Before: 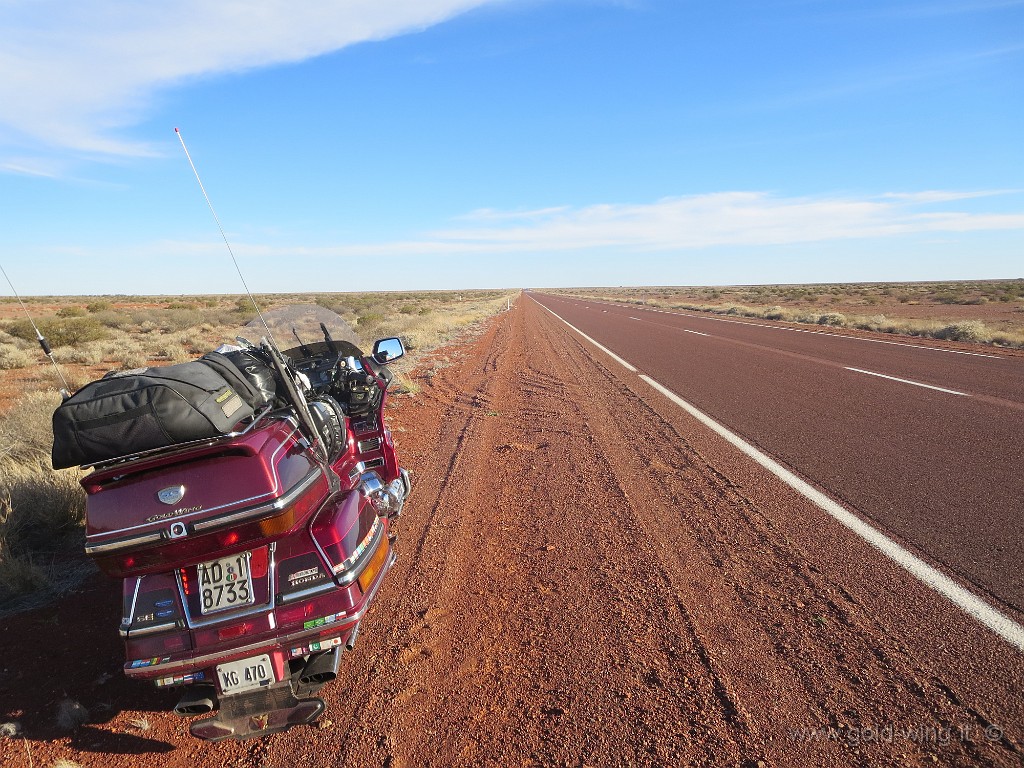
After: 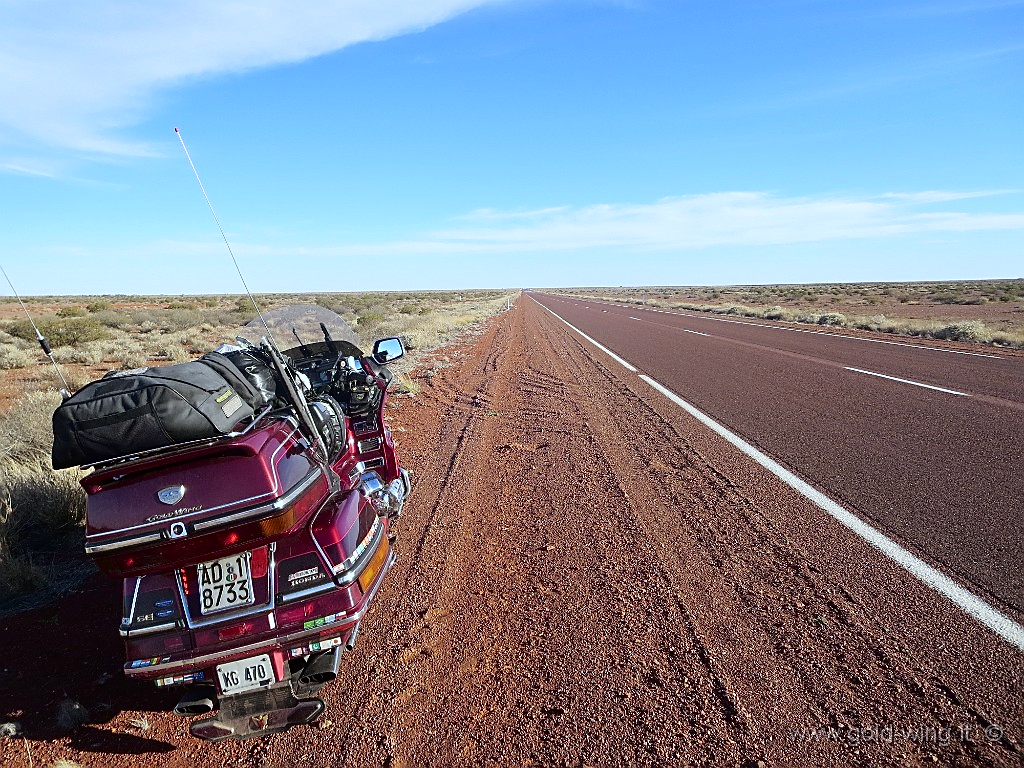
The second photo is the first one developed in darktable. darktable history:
sharpen: on, module defaults
white balance: red 0.924, blue 1.095
exposure: exposure 0.078 EV, compensate highlight preservation false
fill light: exposure -2 EV, width 8.6
